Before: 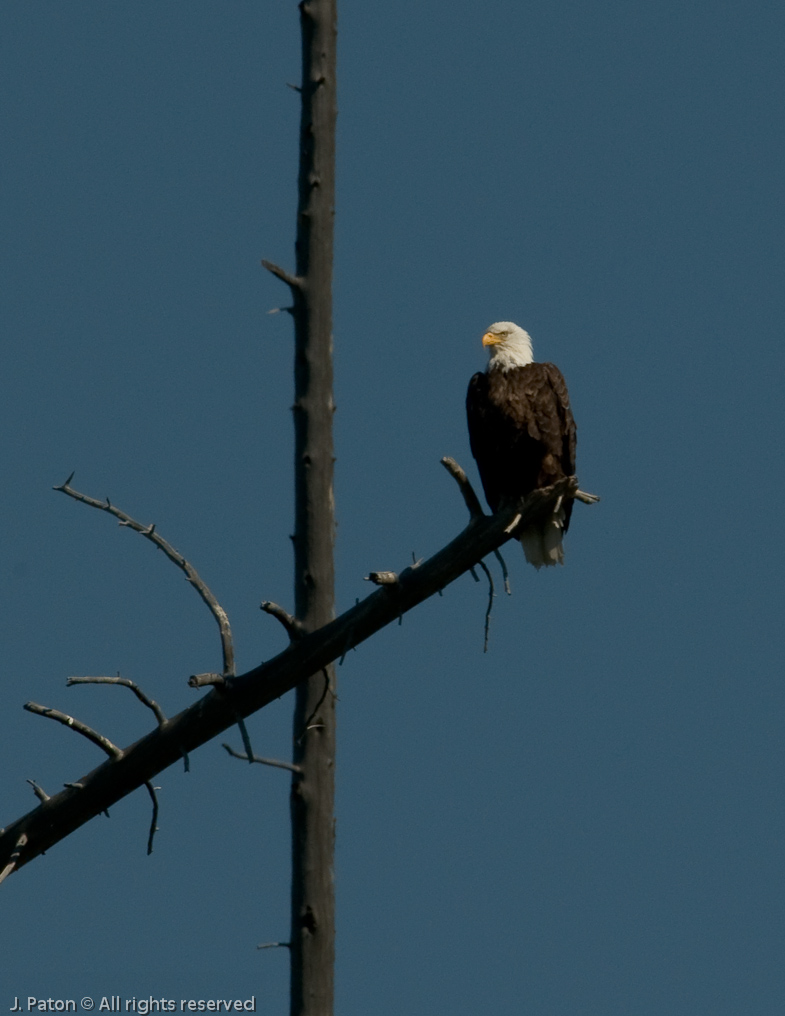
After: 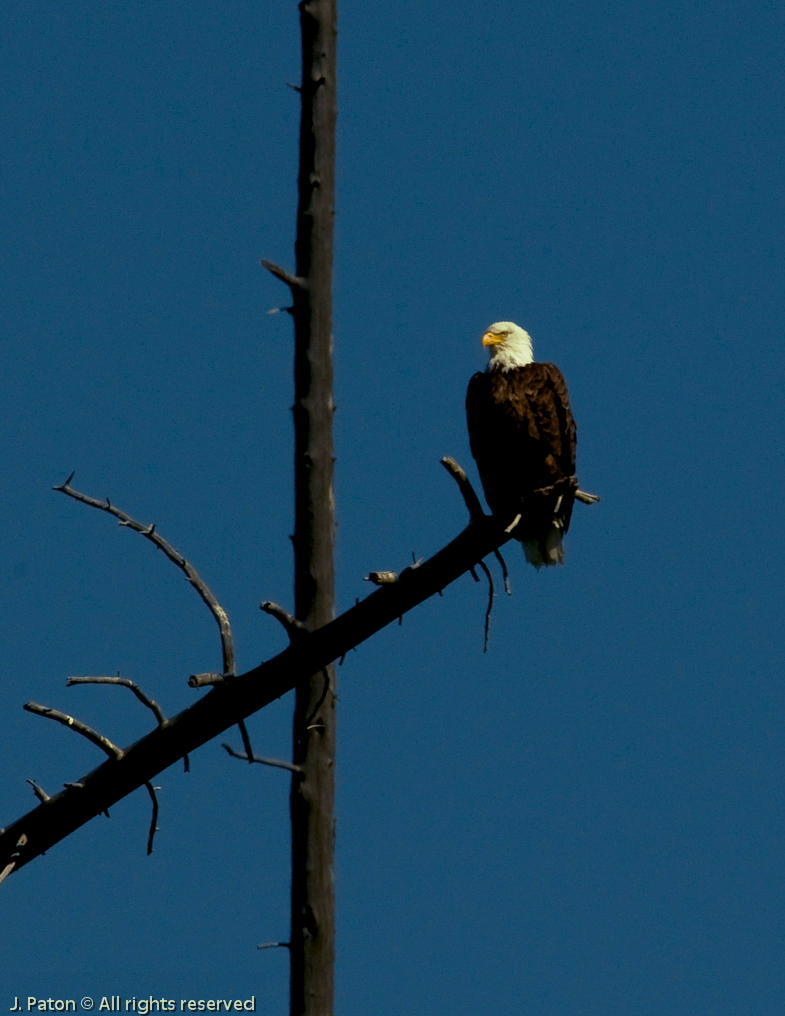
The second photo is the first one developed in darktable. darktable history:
split-toning: shadows › hue 290.82°, shadows › saturation 0.34, highlights › saturation 0.38, balance 0, compress 50%
white balance: red 0.978, blue 0.999
color balance rgb: shadows lift › luminance -21.66%, shadows lift › chroma 6.57%, shadows lift › hue 270°, power › chroma 0.68%, power › hue 60°, highlights gain › luminance 6.08%, highlights gain › chroma 1.33%, highlights gain › hue 90°, global offset › luminance -0.87%, perceptual saturation grading › global saturation 26.86%, perceptual saturation grading › highlights -28.39%, perceptual saturation grading › mid-tones 15.22%, perceptual saturation grading › shadows 33.98%, perceptual brilliance grading › highlights 10%, perceptual brilliance grading › mid-tones 5%
